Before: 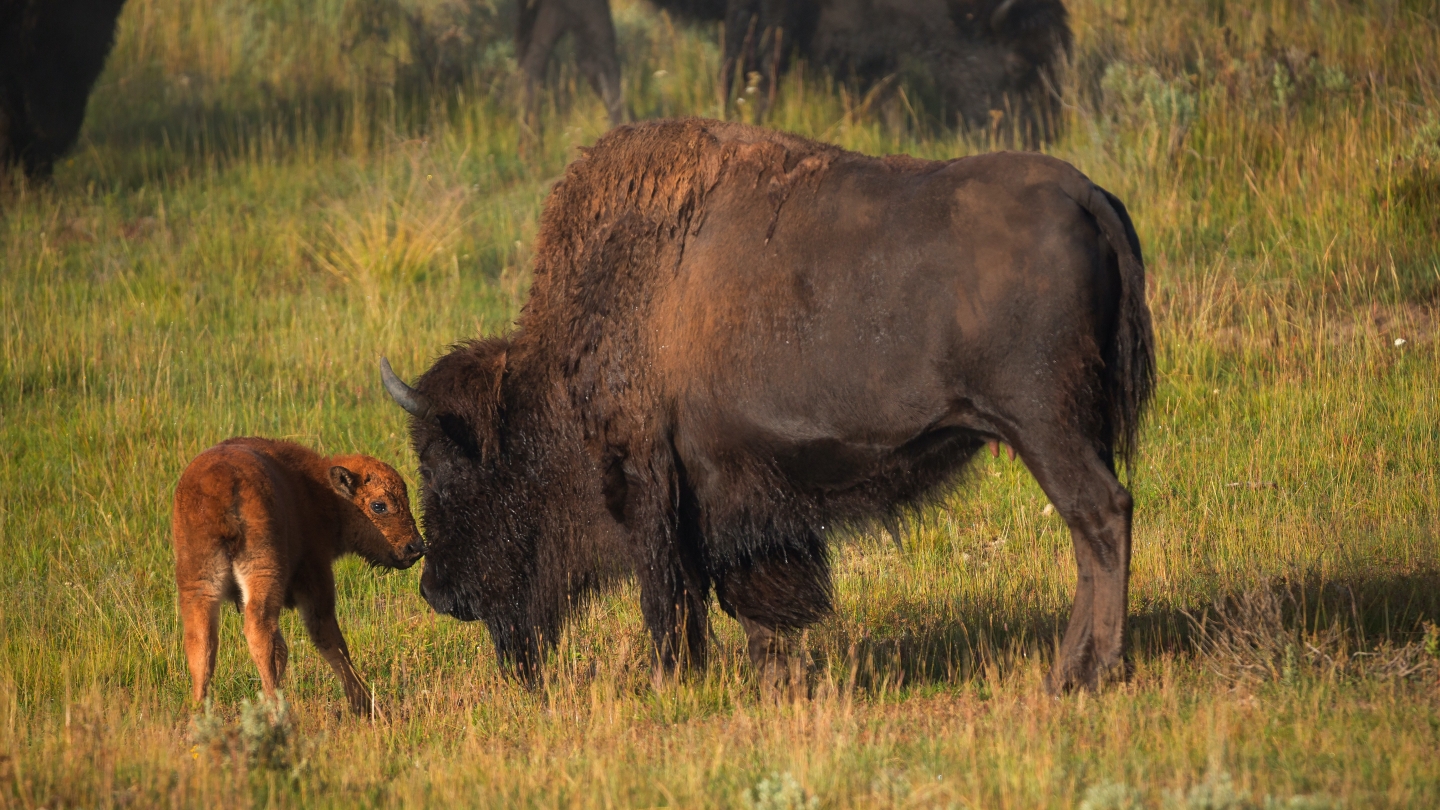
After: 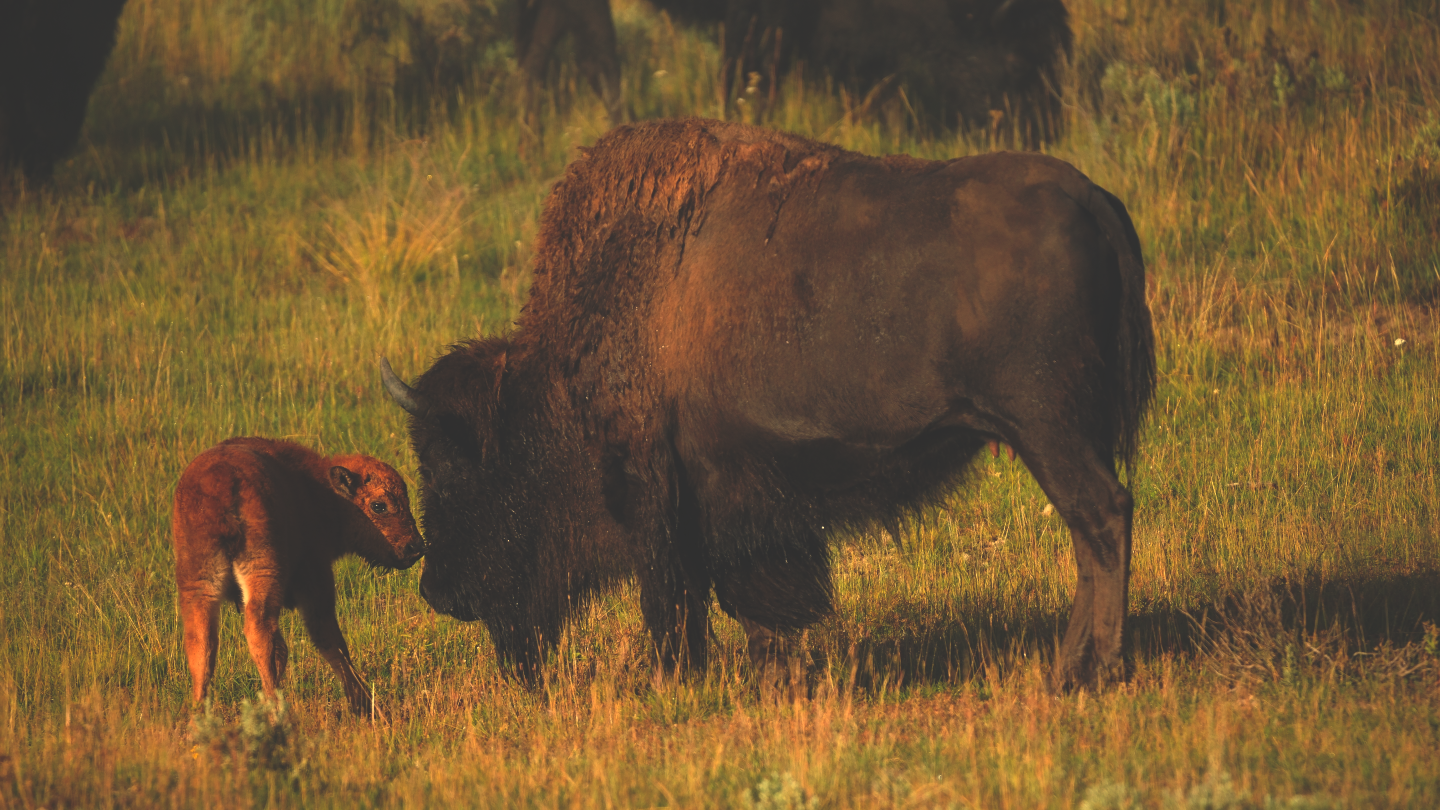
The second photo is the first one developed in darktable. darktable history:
white balance: red 1.08, blue 0.791
rgb curve: curves: ch0 [(0, 0.186) (0.314, 0.284) (0.775, 0.708) (1, 1)], compensate middle gray true, preserve colors none
